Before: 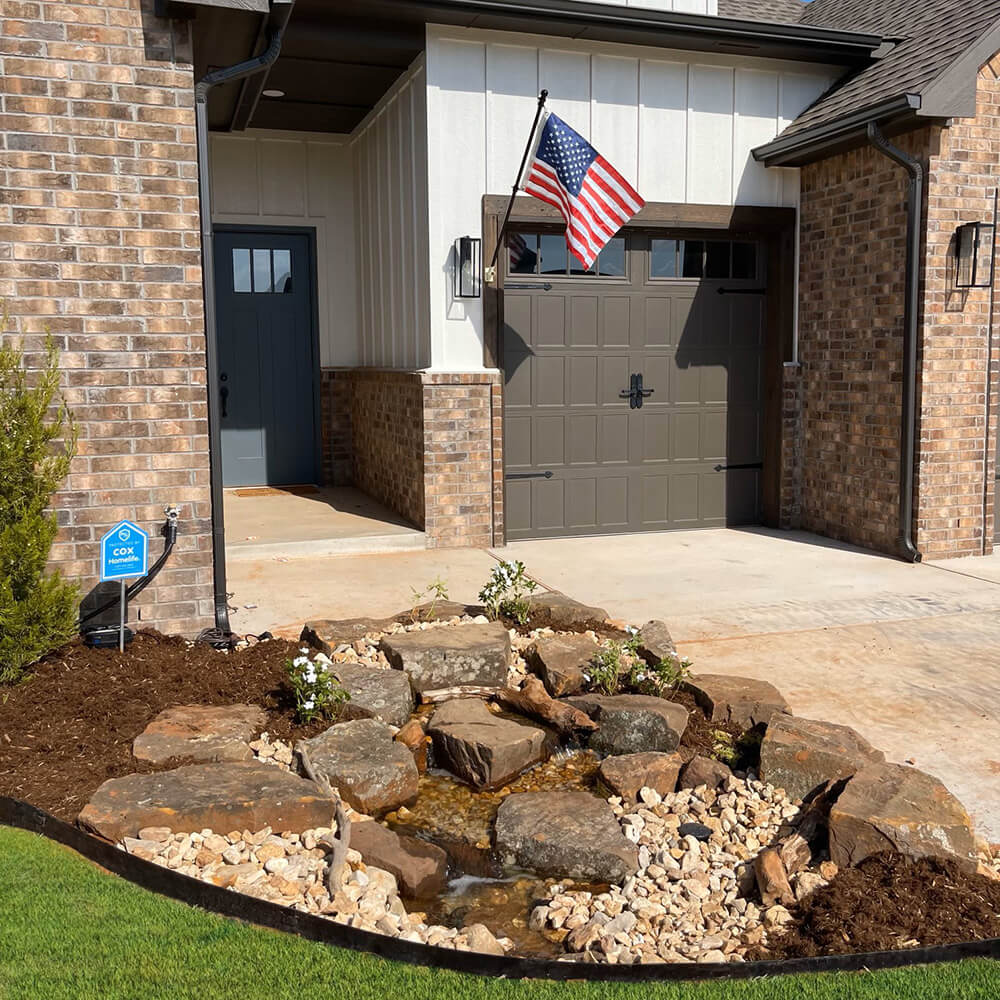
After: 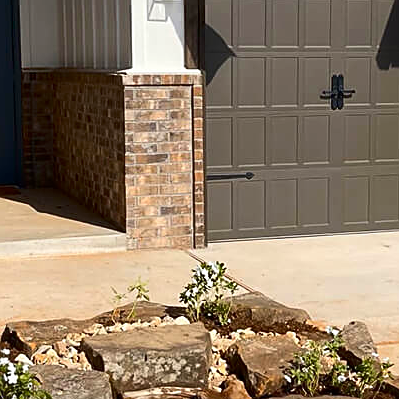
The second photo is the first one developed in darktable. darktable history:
sharpen: on, module defaults
crop: left 30%, top 30%, right 30%, bottom 30%
contrast brightness saturation: contrast 0.13, brightness -0.05, saturation 0.16
